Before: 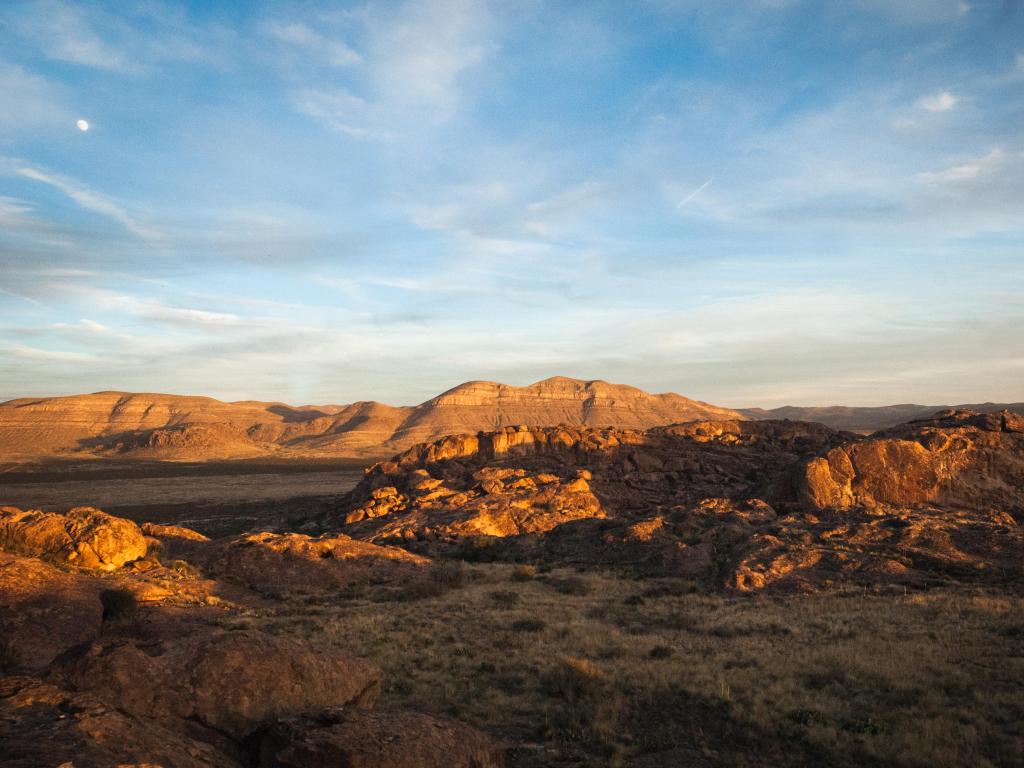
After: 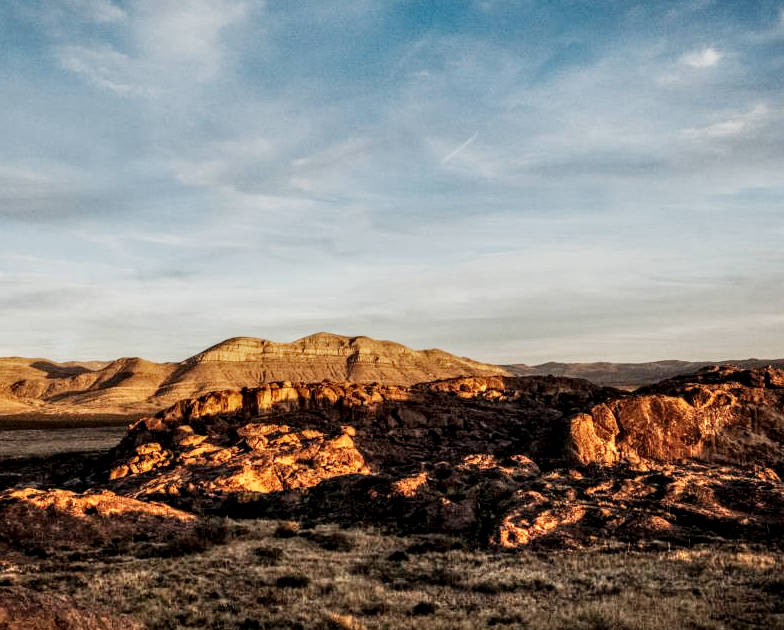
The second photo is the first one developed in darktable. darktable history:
crop: left 23.095%, top 5.827%, bottom 11.854%
sigmoid: skew -0.2, preserve hue 0%, red attenuation 0.1, red rotation 0.035, green attenuation 0.1, green rotation -0.017, blue attenuation 0.15, blue rotation -0.052, base primaries Rec2020
local contrast: highlights 0%, shadows 0%, detail 182%
shadows and highlights: low approximation 0.01, soften with gaussian
